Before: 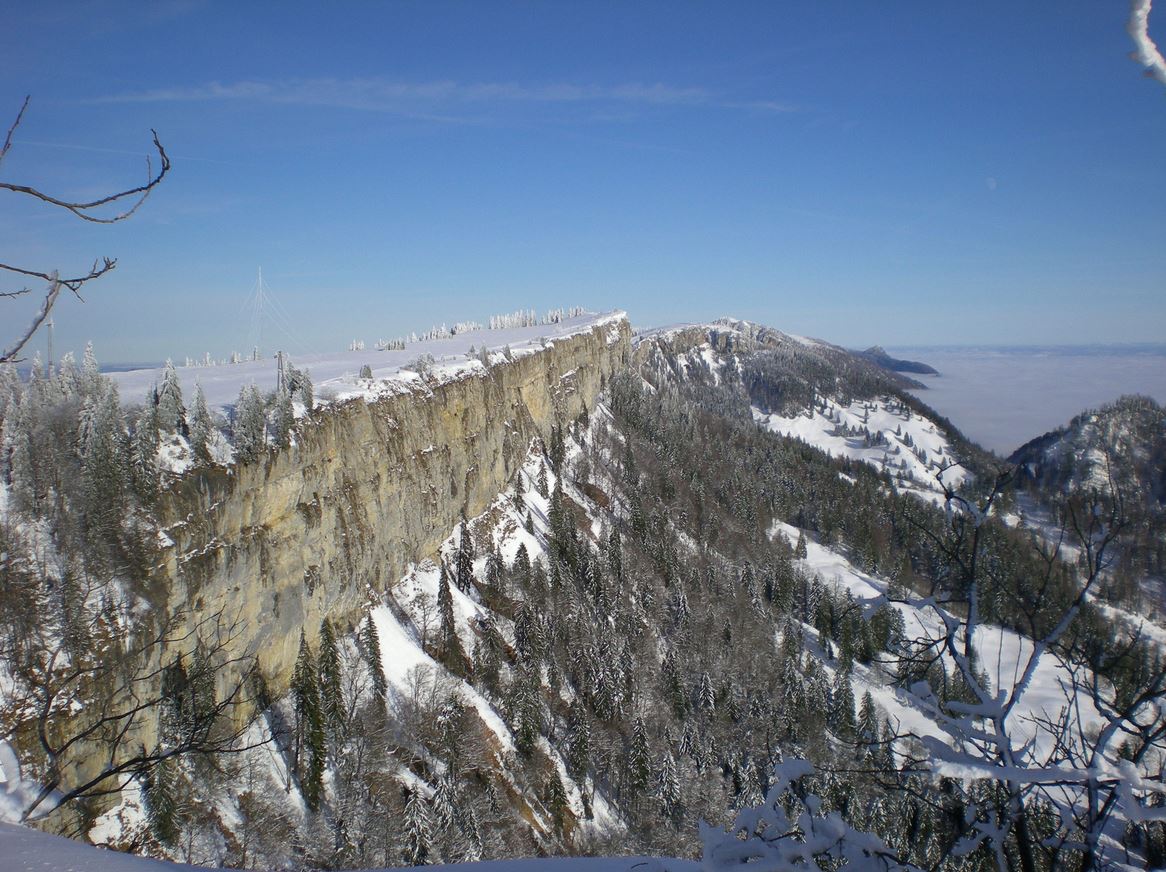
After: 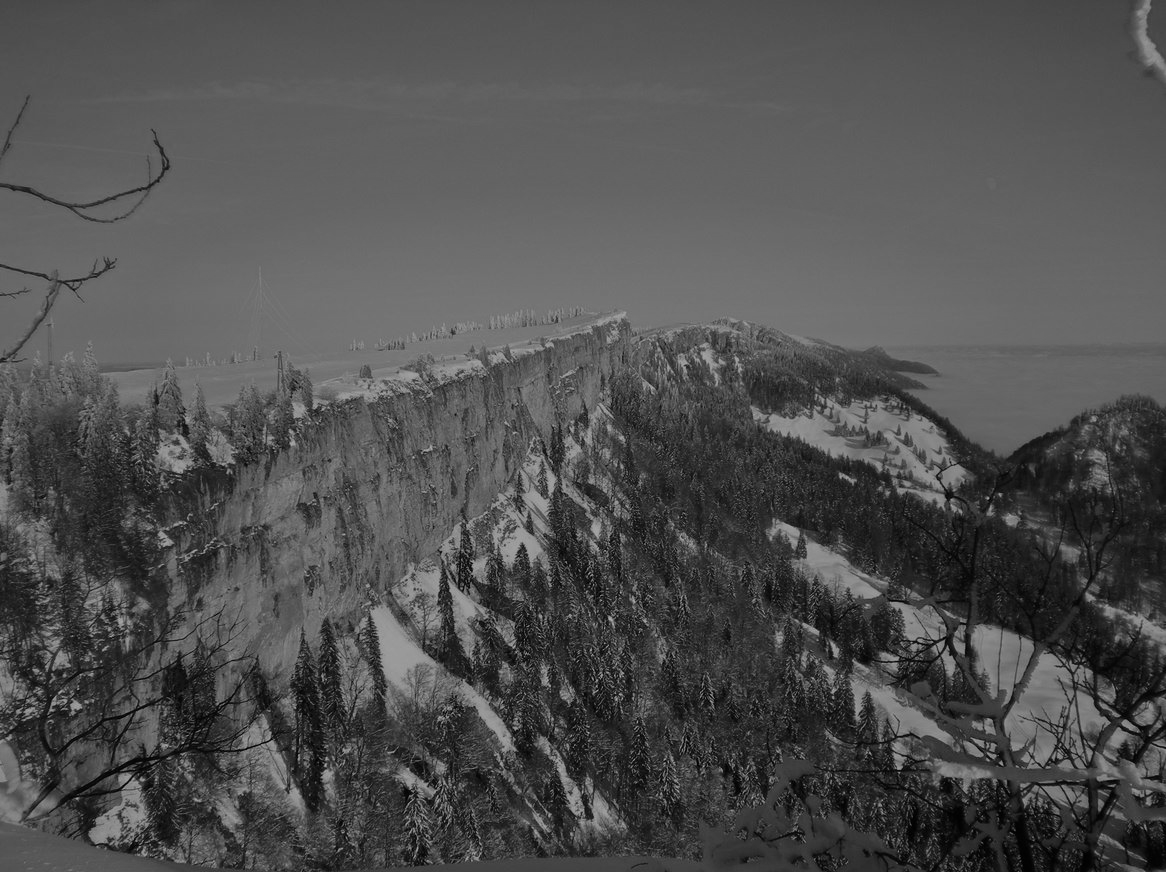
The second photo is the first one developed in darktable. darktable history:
exposure: exposure 0.555 EV, compensate highlight preservation false
tone equalizer: -8 EV -1.96 EV, -7 EV -2 EV, -6 EV -1.98 EV, -5 EV -1.99 EV, -4 EV -1.98 EV, -3 EV -1.97 EV, -2 EV -1.98 EV, -1 EV -1.62 EV, +0 EV -1.97 EV
color calibration: output gray [0.267, 0.423, 0.267, 0], illuminant as shot in camera, x 0.358, y 0.373, temperature 4628.91 K
